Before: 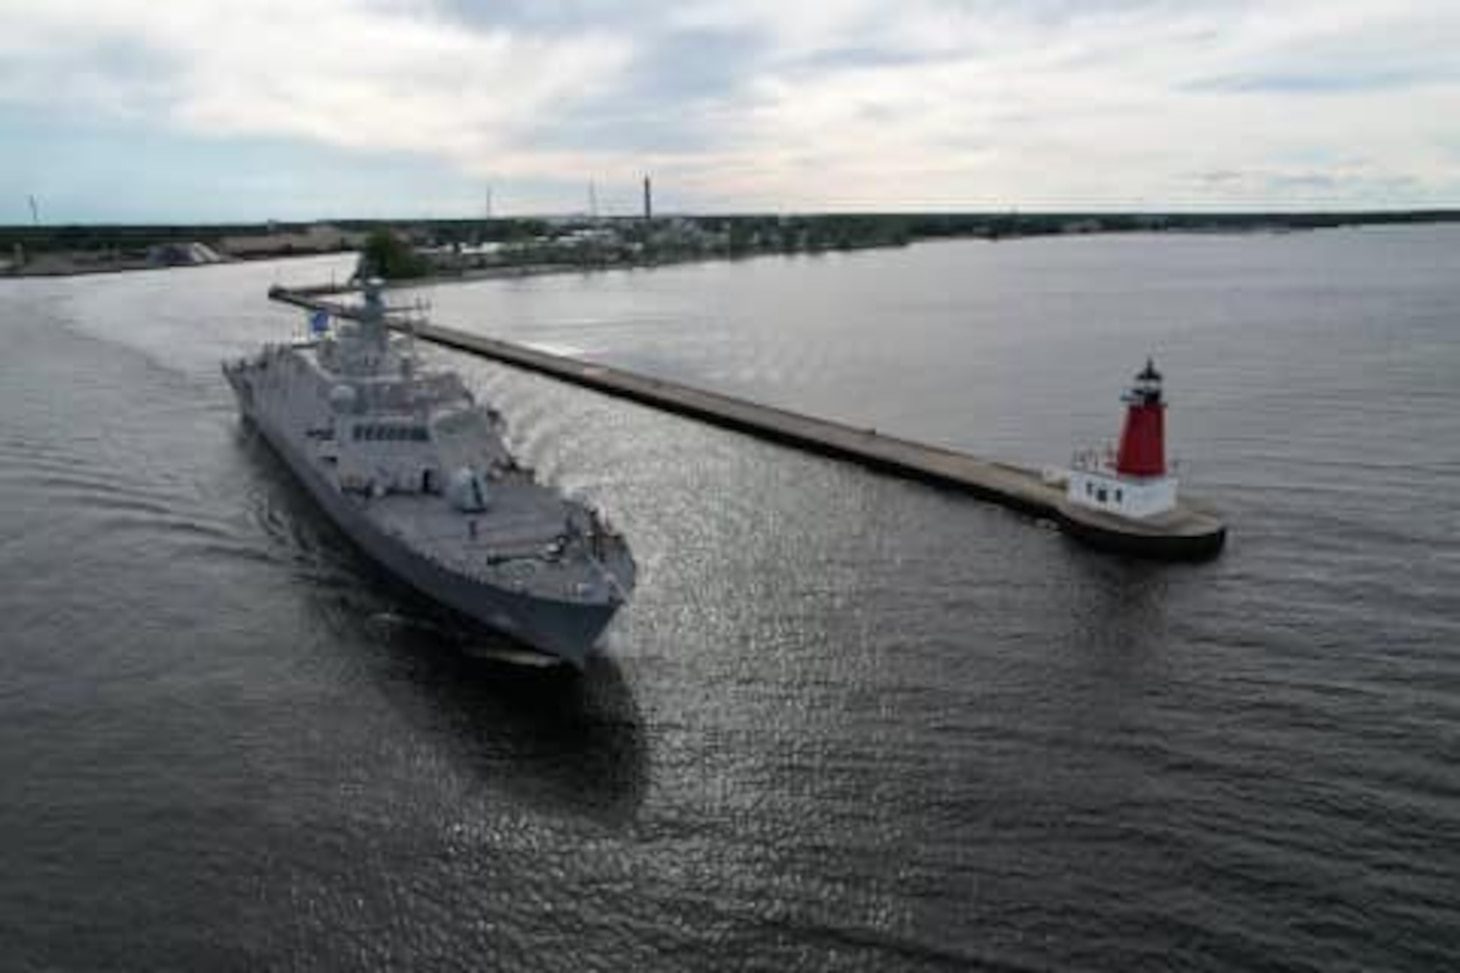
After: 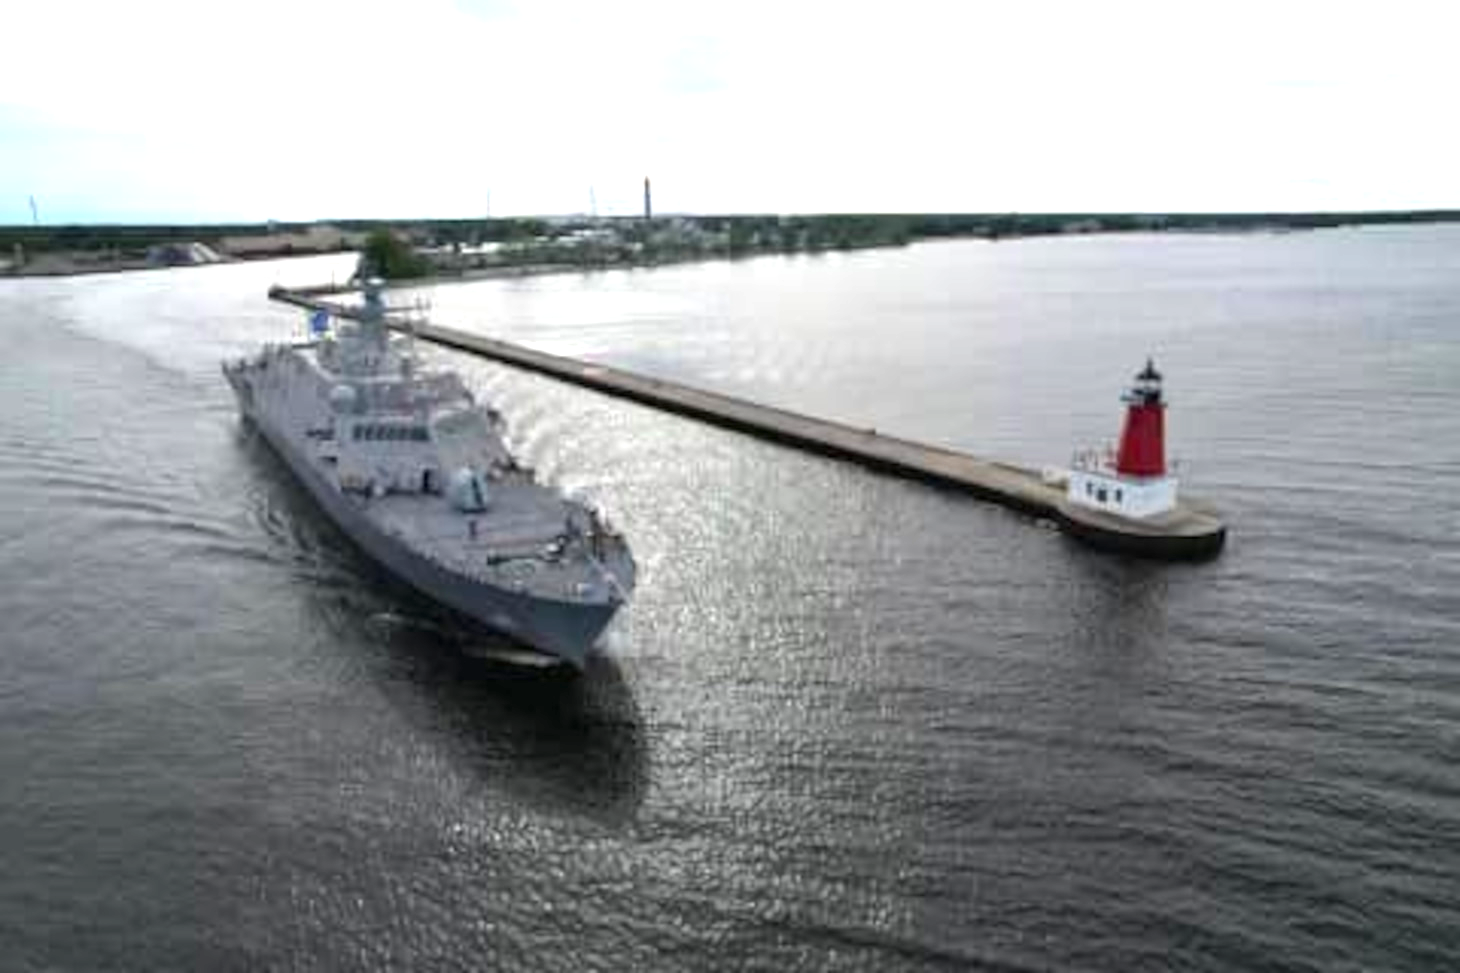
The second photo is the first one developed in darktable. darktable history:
exposure: black level correction 0, exposure 1 EV, compensate exposure bias true, compensate highlight preservation false
color correction: saturation 1.11
white balance: emerald 1
